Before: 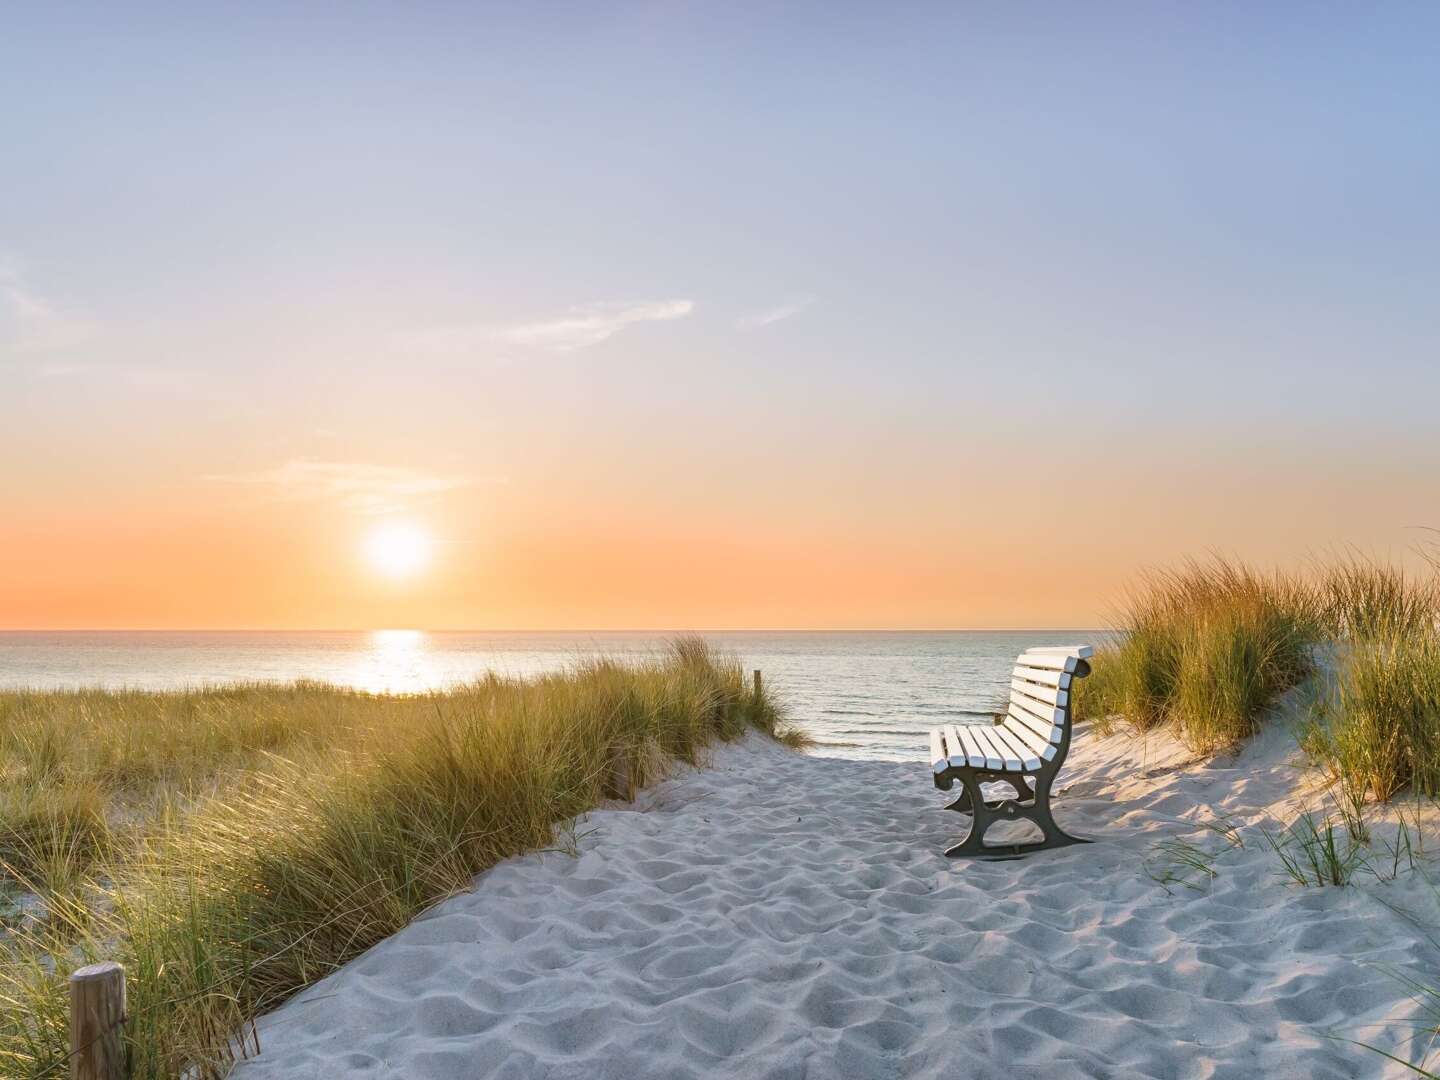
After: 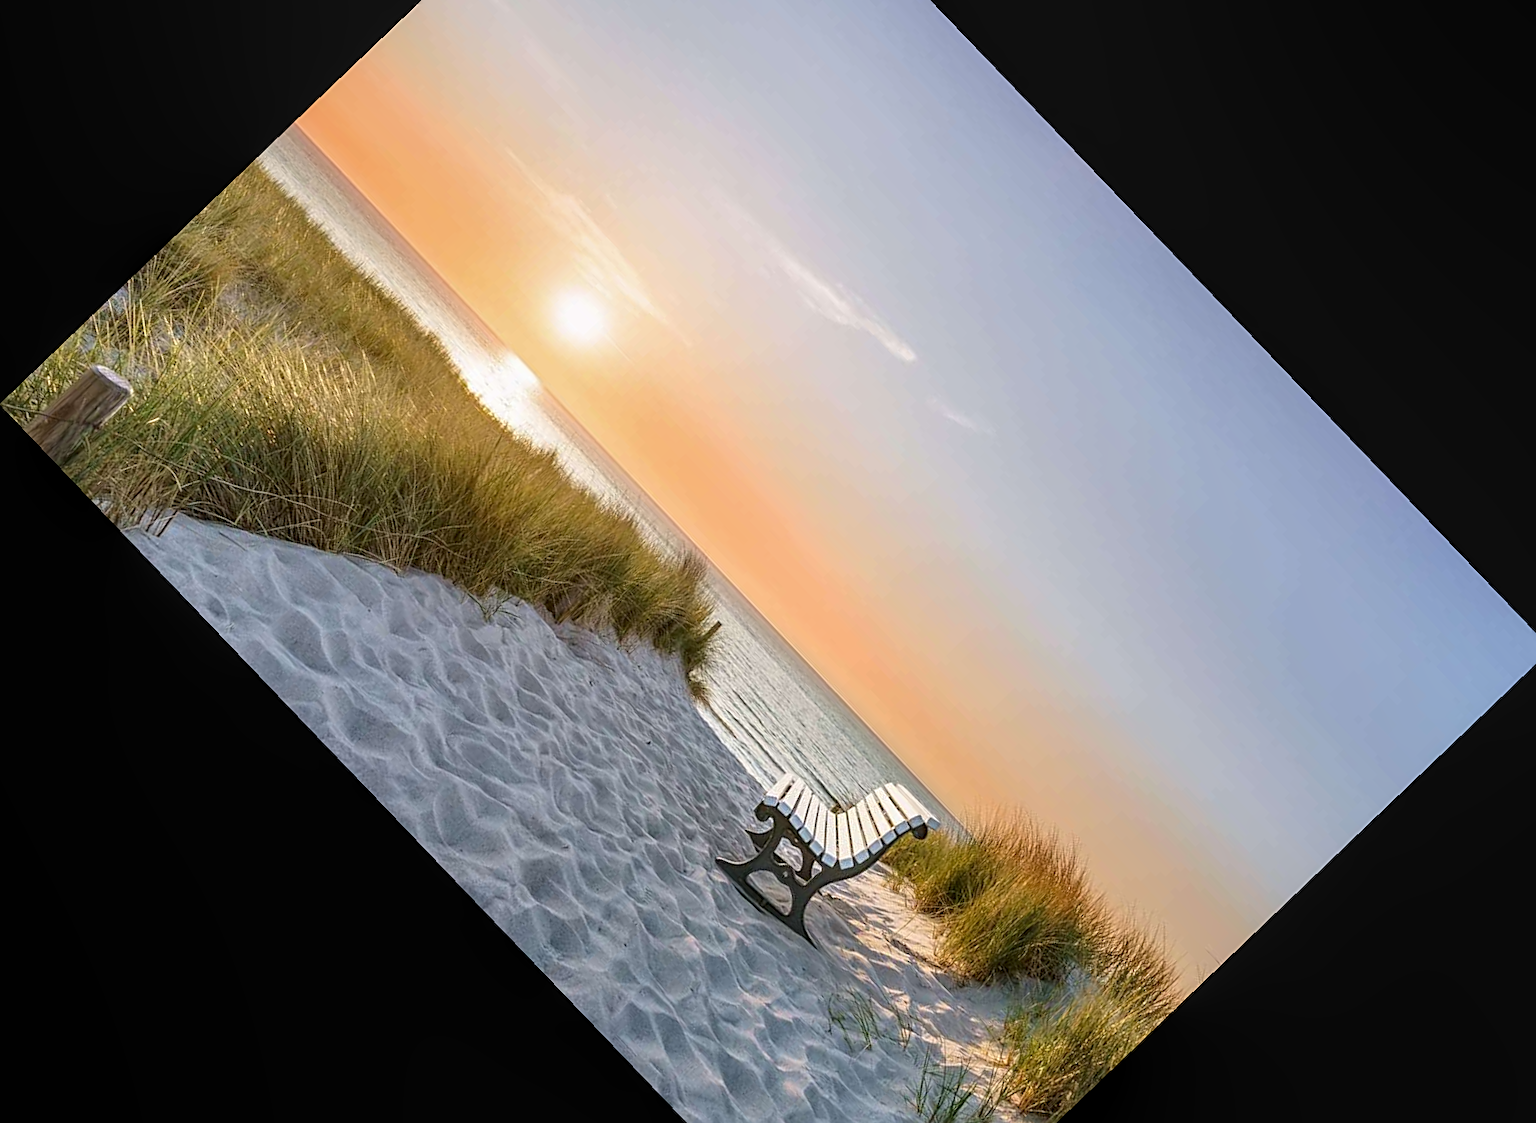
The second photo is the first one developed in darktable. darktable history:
local contrast: on, module defaults
sharpen: on, module defaults
rotate and perspective: rotation 0.226°, lens shift (vertical) -0.042, crop left 0.023, crop right 0.982, crop top 0.006, crop bottom 0.994
white balance: red 1, blue 1
crop and rotate: angle -46.26°, top 16.234%, right 0.912%, bottom 11.704%
